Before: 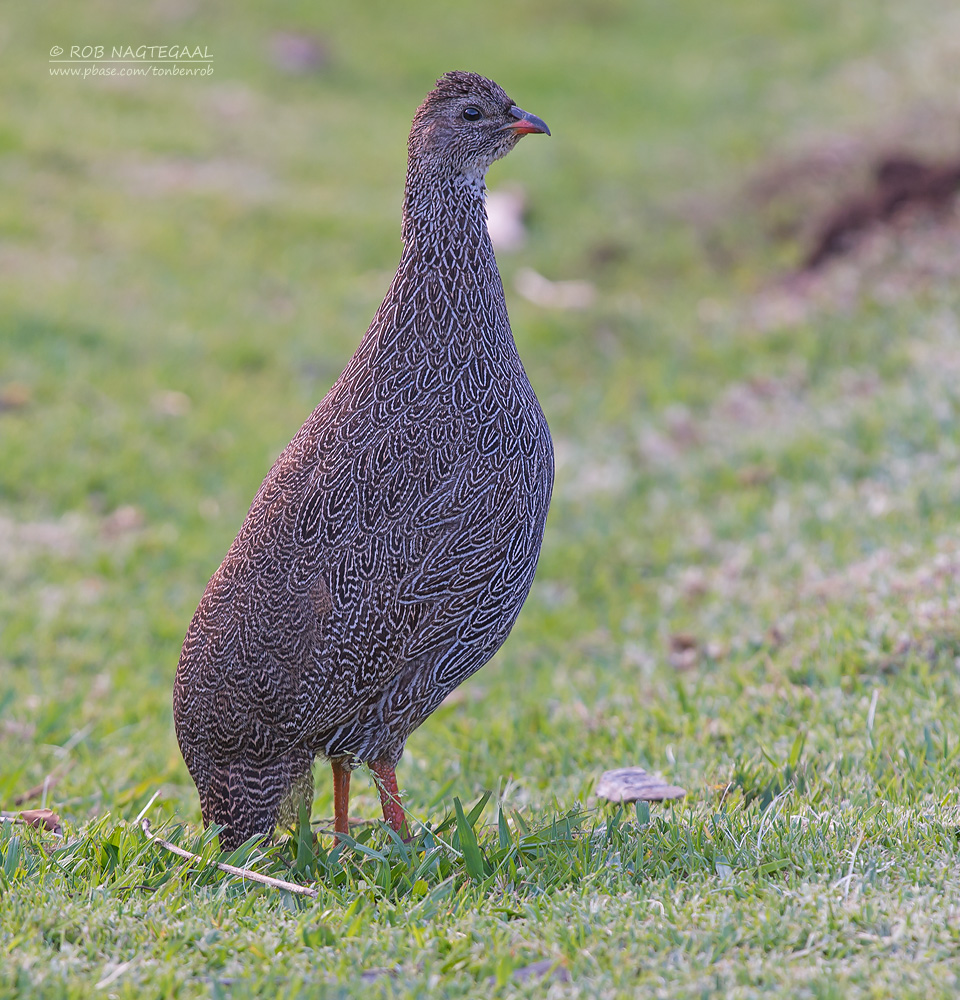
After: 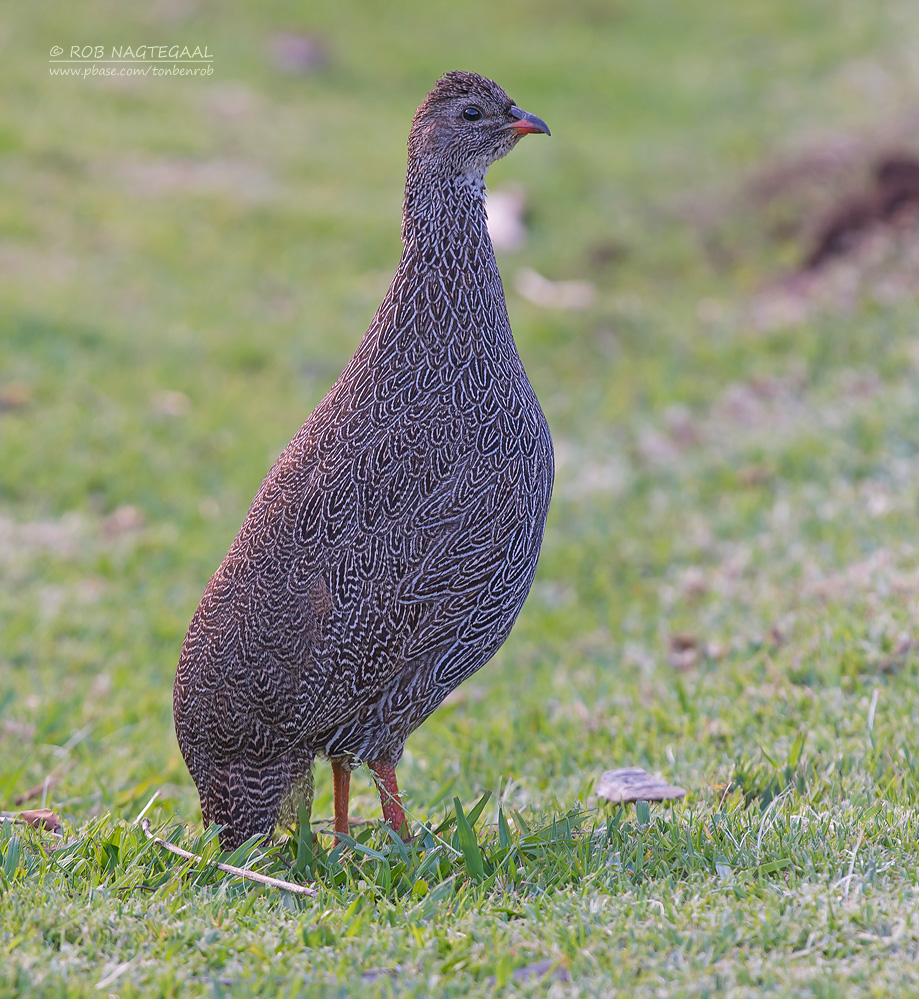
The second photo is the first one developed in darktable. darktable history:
crop: right 4.183%, bottom 0.023%
